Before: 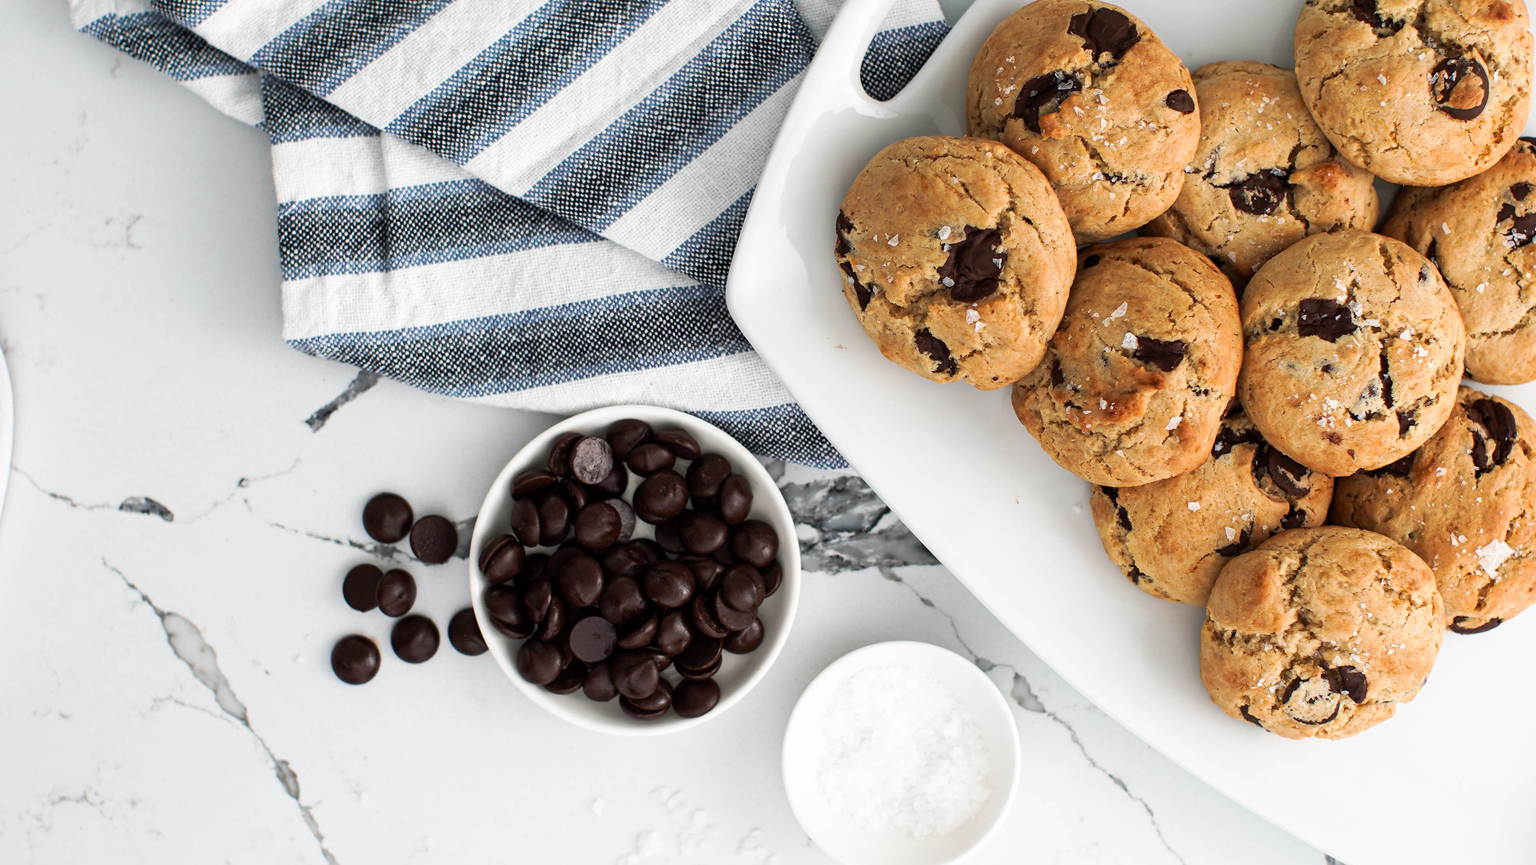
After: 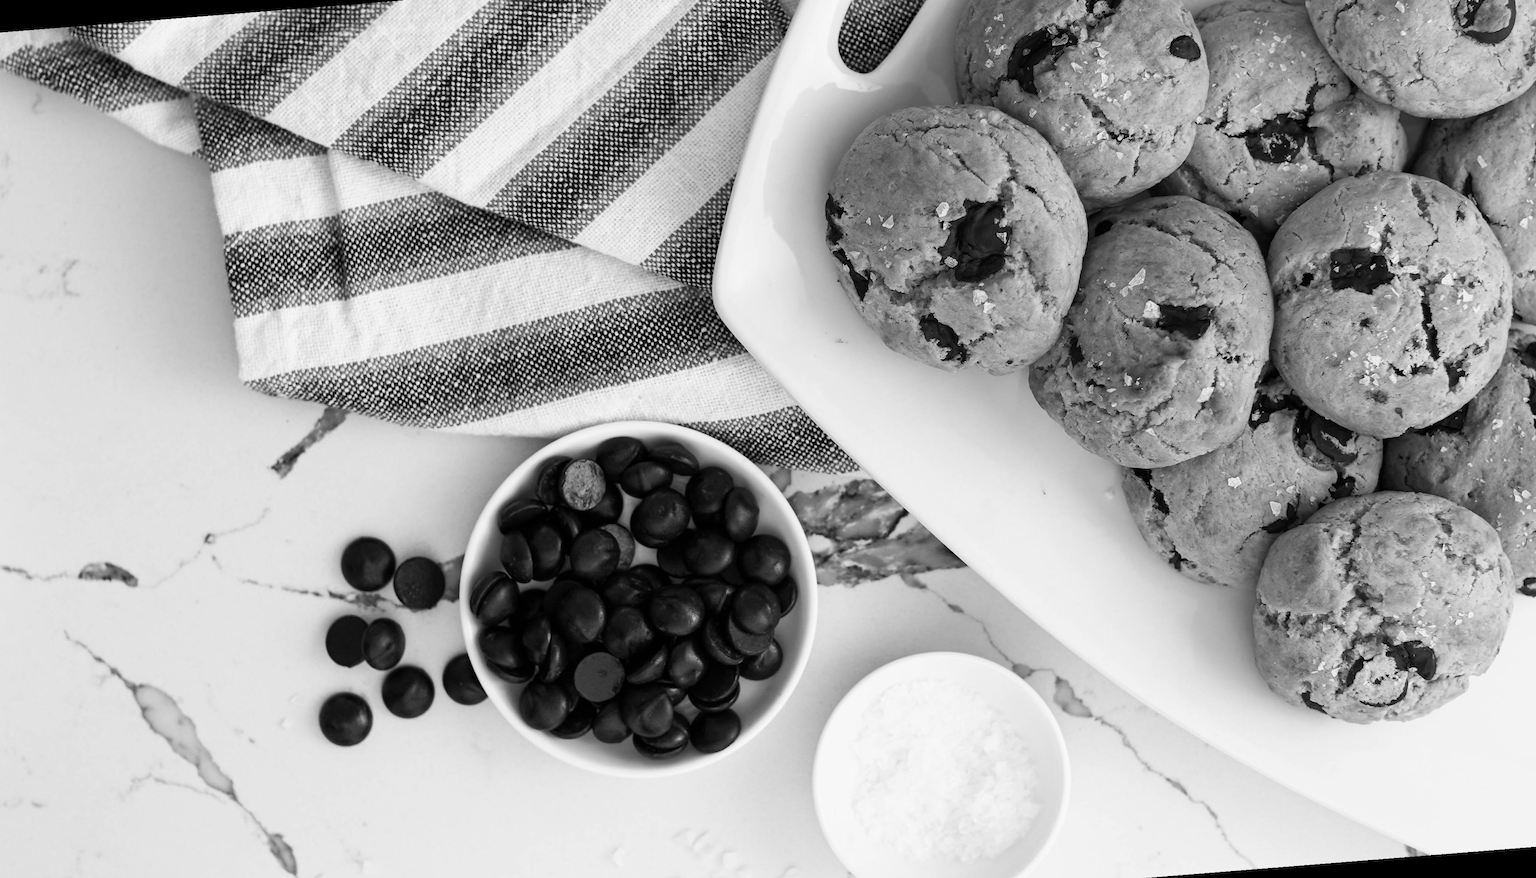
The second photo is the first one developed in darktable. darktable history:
color calibration: output gray [0.267, 0.423, 0.261, 0], illuminant same as pipeline (D50), adaptation none (bypass)
rotate and perspective: rotation -4.57°, crop left 0.054, crop right 0.944, crop top 0.087, crop bottom 0.914
